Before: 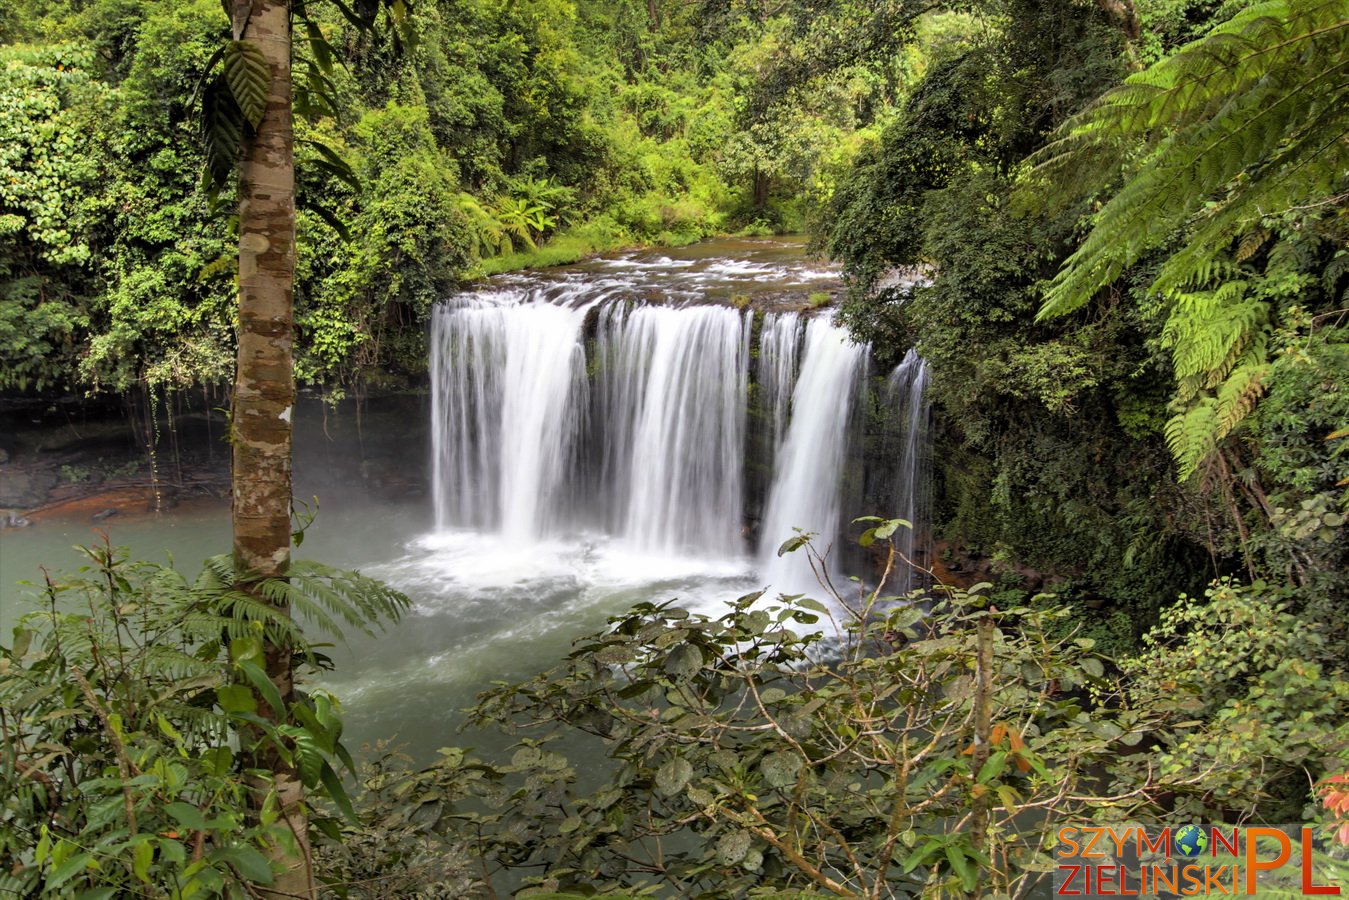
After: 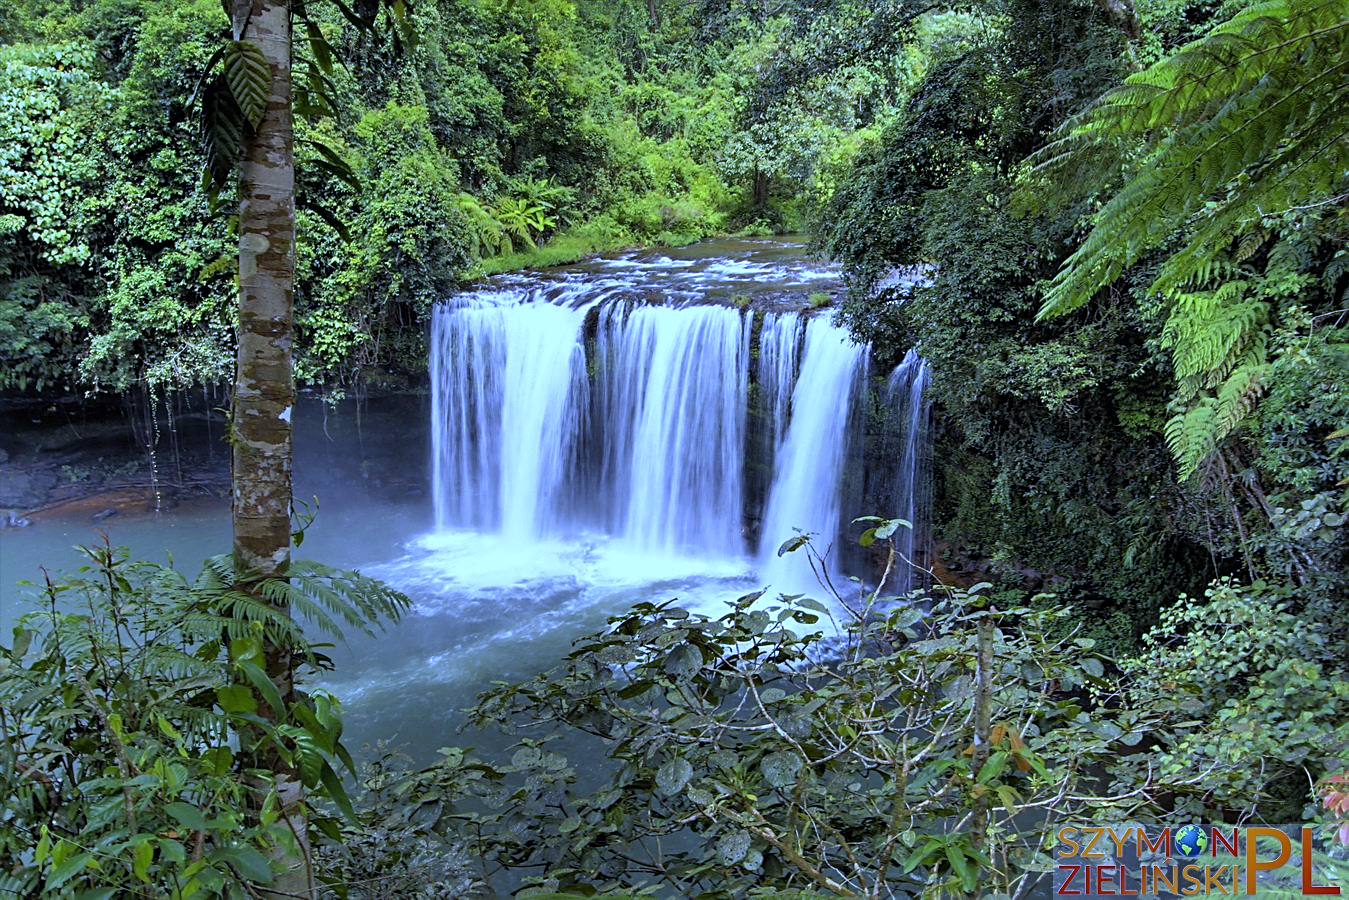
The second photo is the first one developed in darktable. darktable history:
sharpen: on, module defaults
white balance: red 0.766, blue 1.537
